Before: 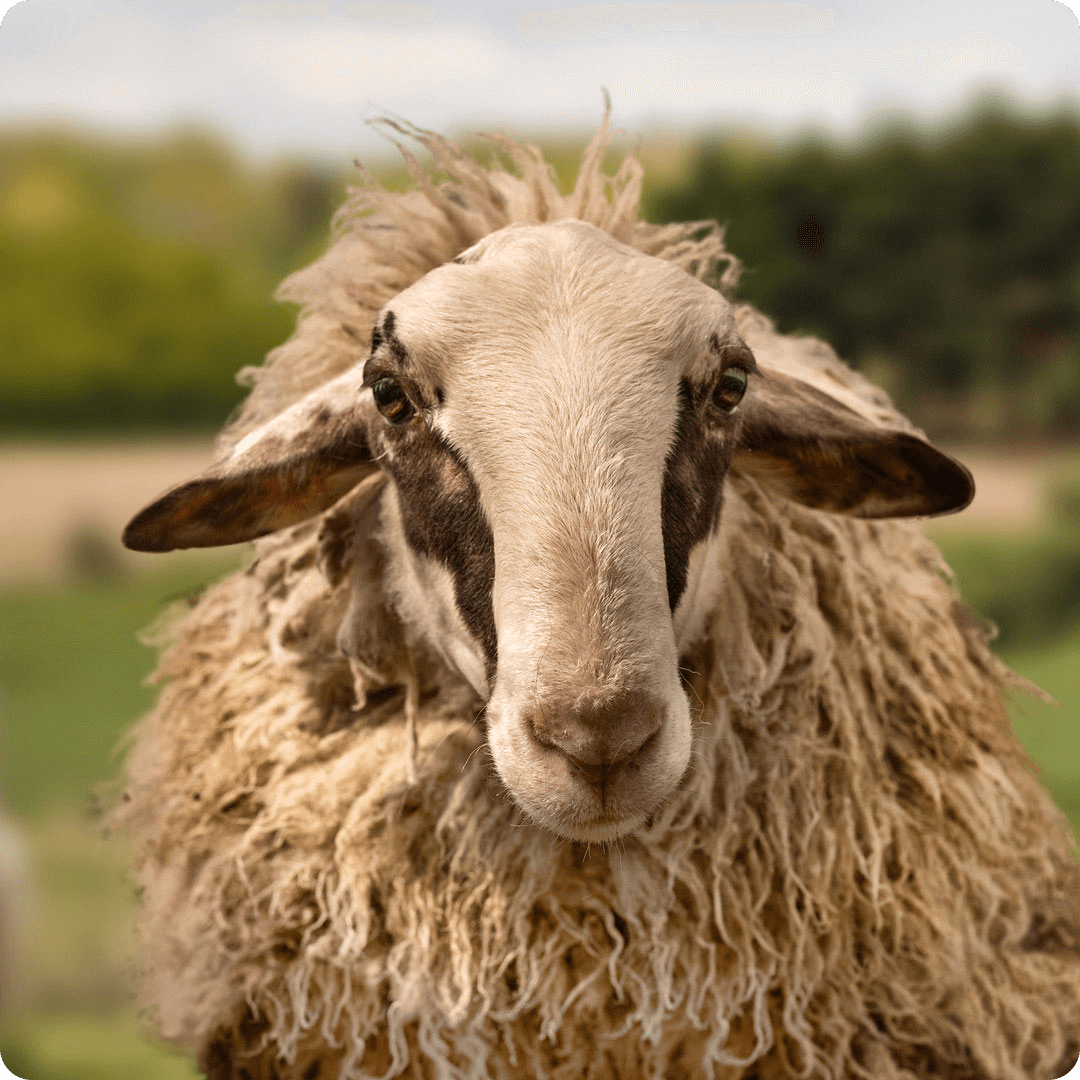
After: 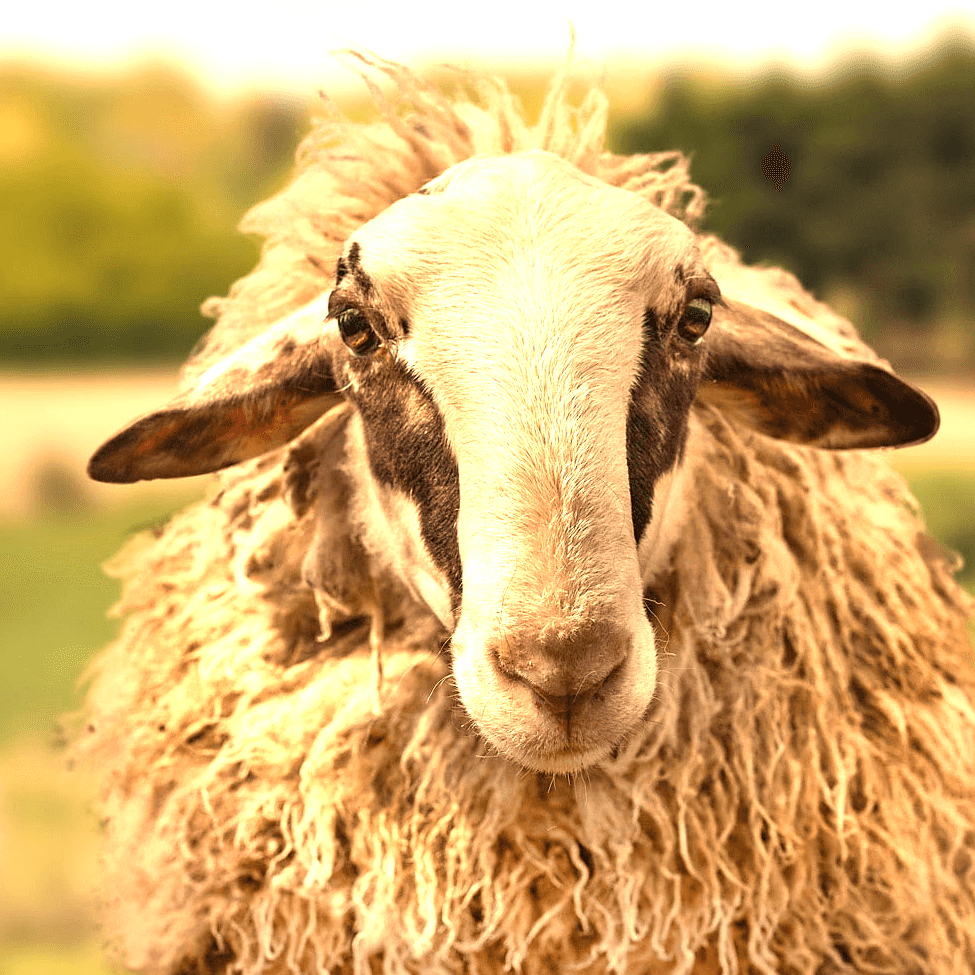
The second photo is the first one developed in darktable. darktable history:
crop: left 3.305%, top 6.436%, right 6.389%, bottom 3.258%
exposure: black level correction 0, exposure 1.125 EV, compensate exposure bias true, compensate highlight preservation false
sharpen: radius 1.458, amount 0.398, threshold 1.271
white balance: red 1.123, blue 0.83
